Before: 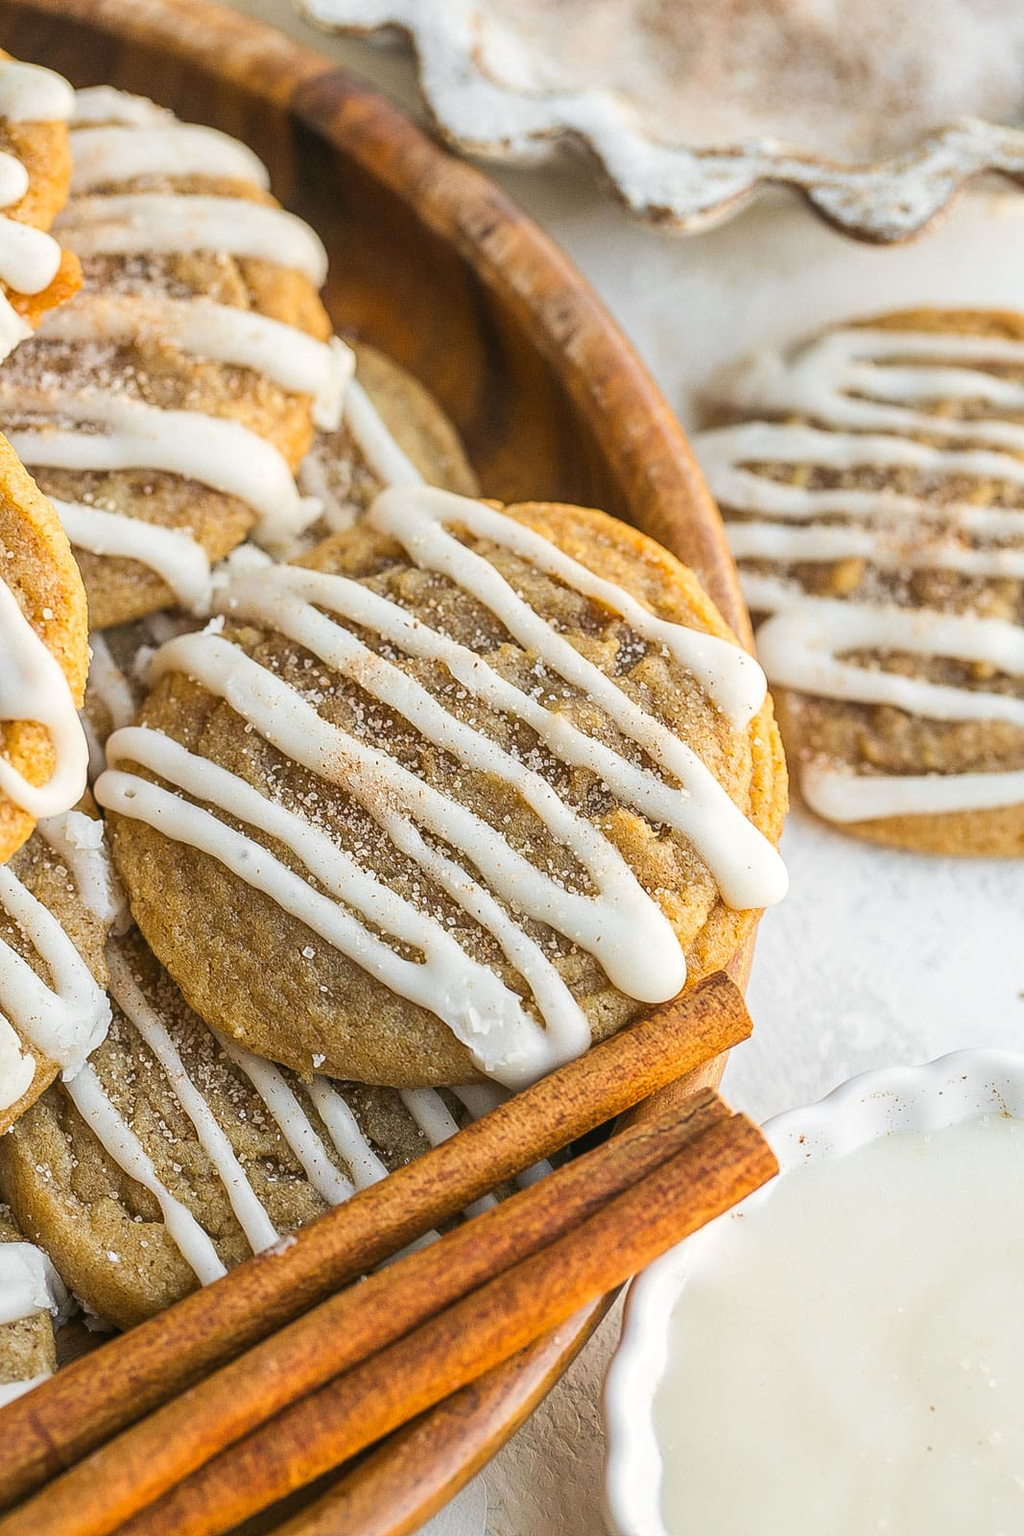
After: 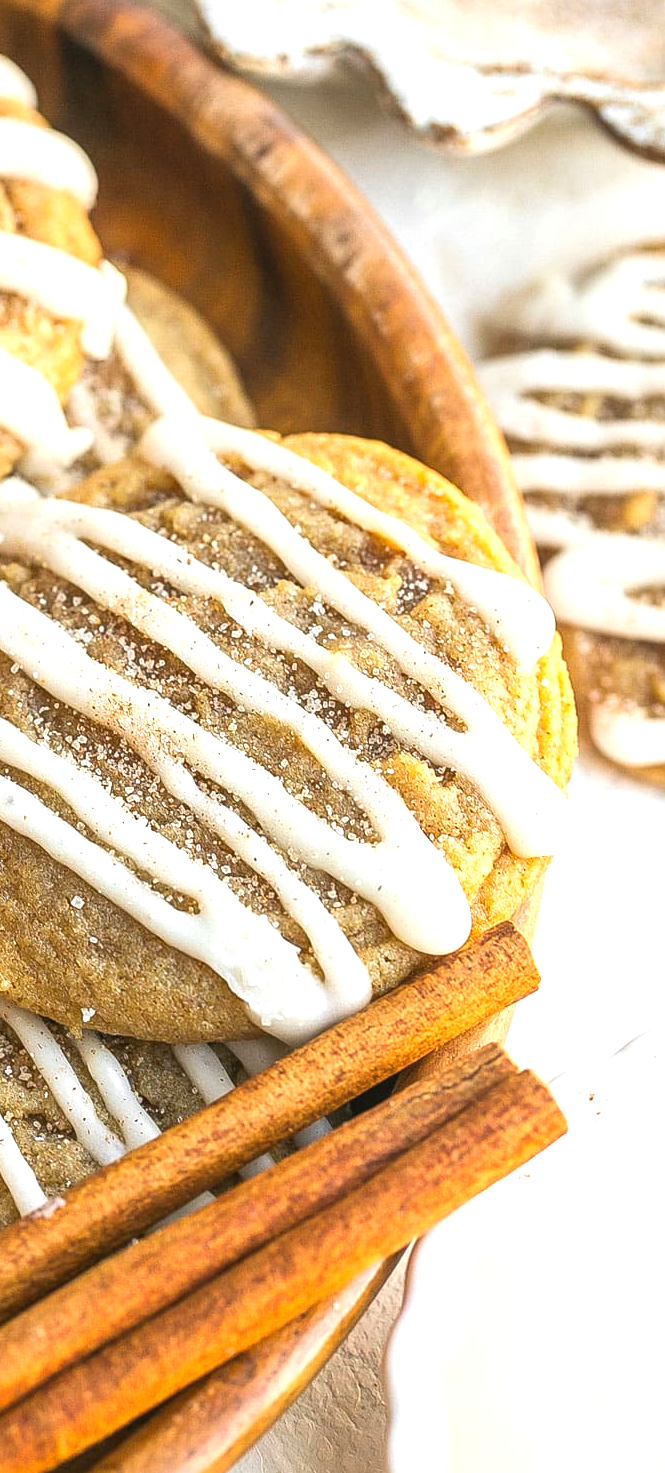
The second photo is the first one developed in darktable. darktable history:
crop and rotate: left 22.918%, top 5.629%, right 14.711%, bottom 2.247%
exposure: black level correction 0, exposure 0.7 EV, compensate exposure bias true, compensate highlight preservation false
